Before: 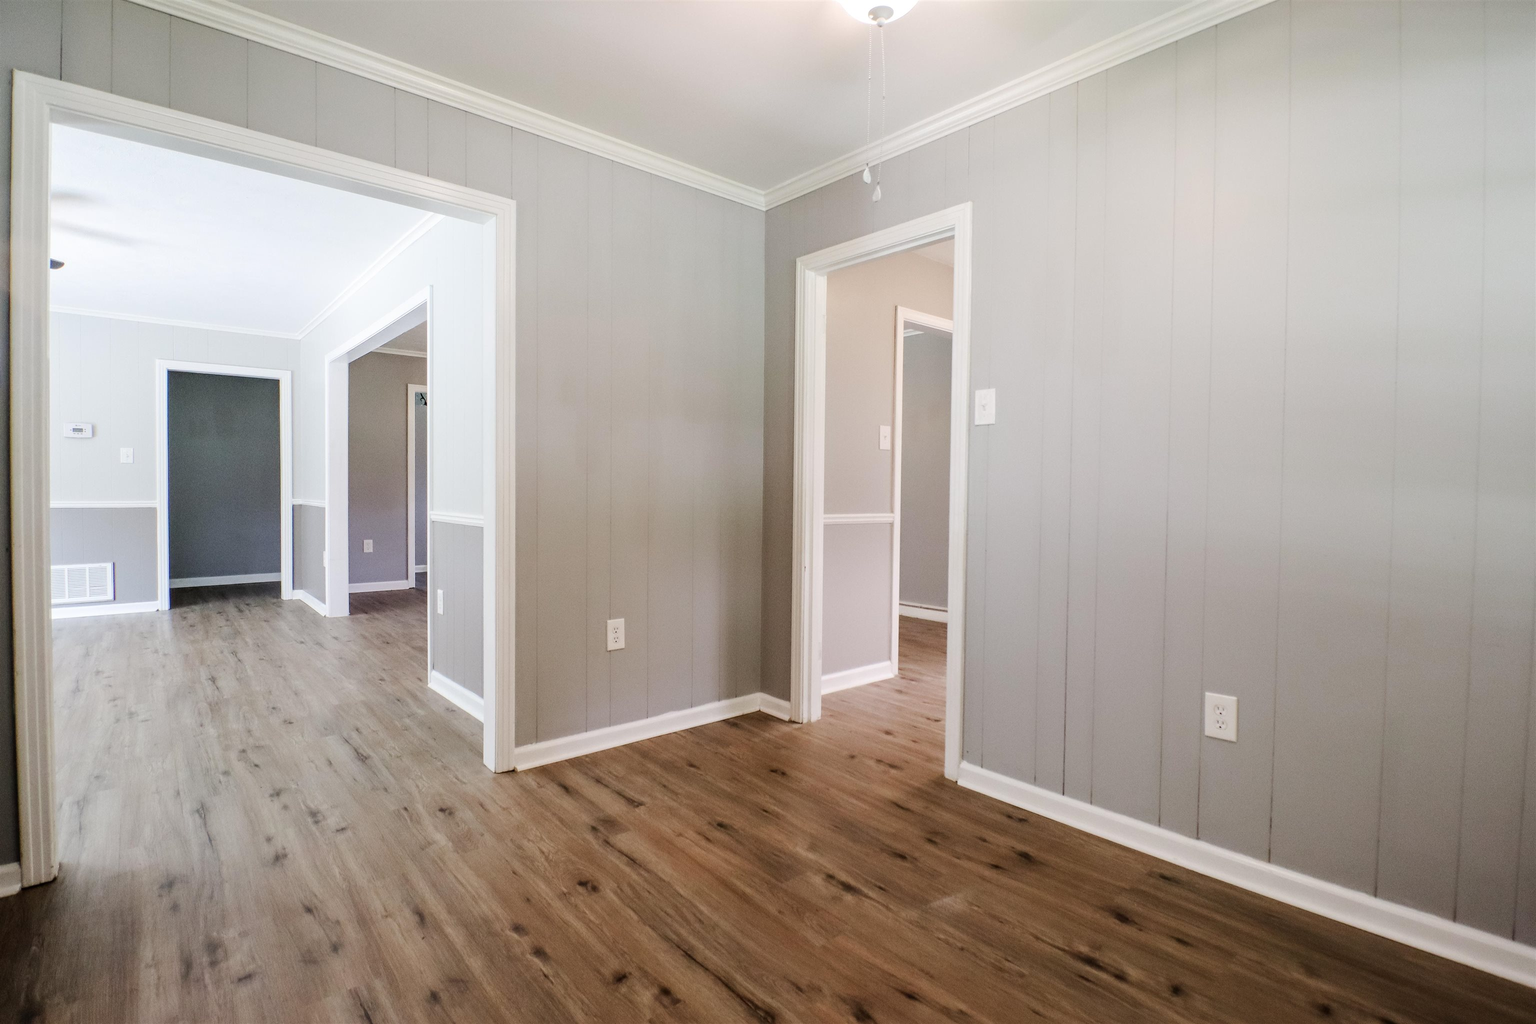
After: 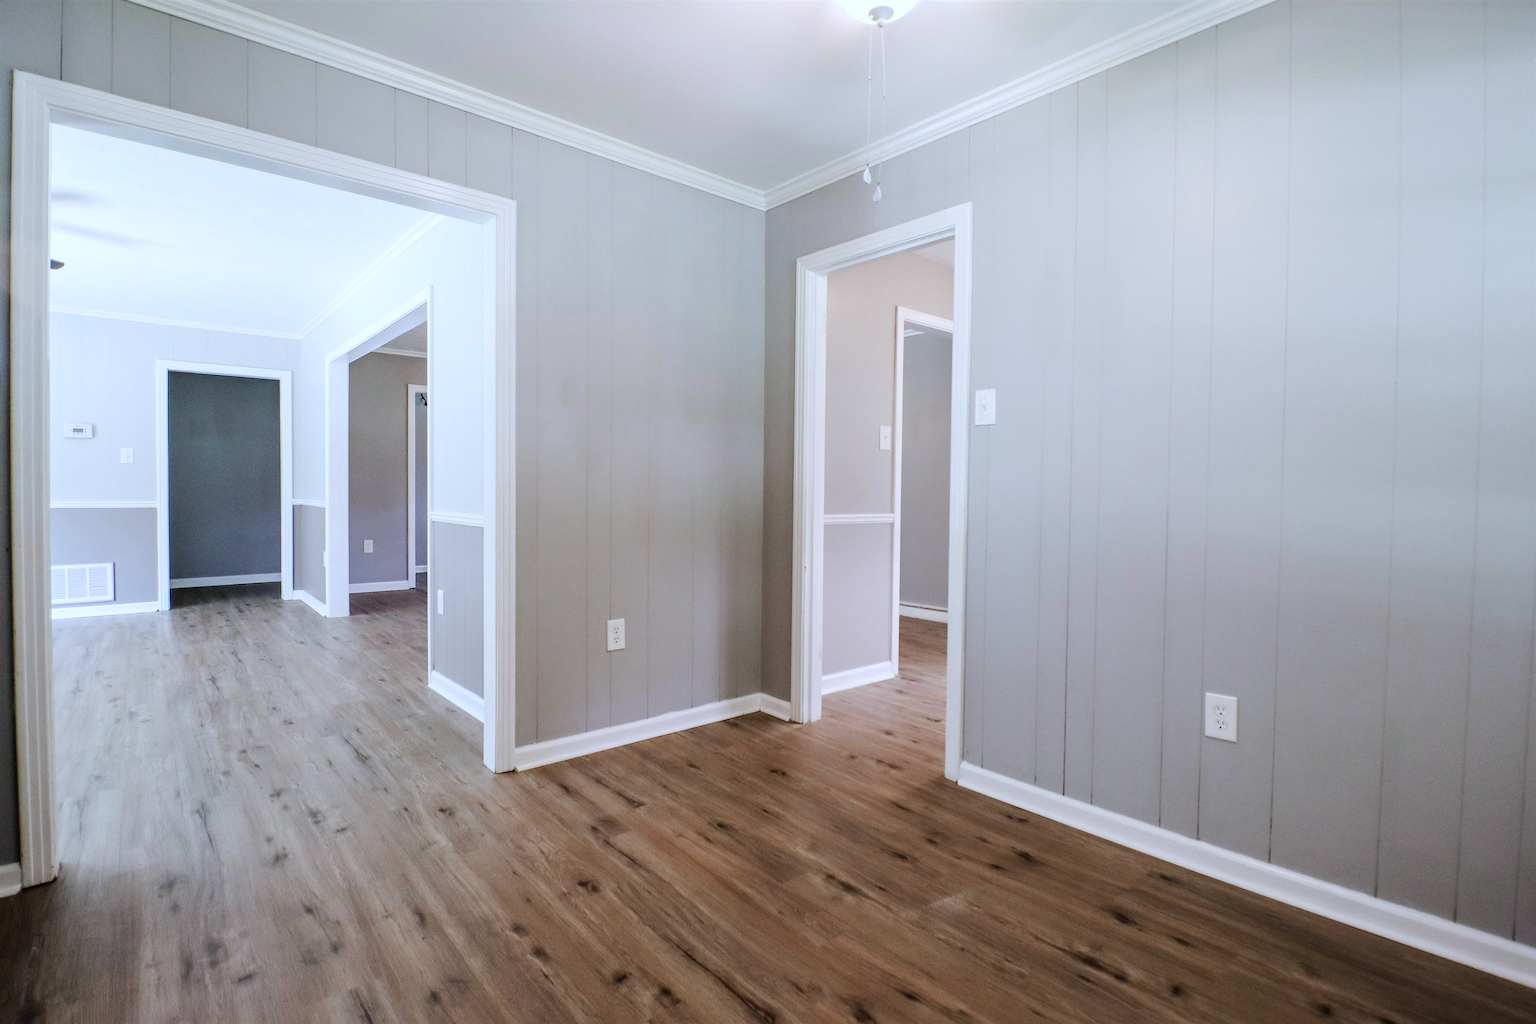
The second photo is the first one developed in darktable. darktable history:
color calibration: illuminant as shot in camera, x 0.369, y 0.376, temperature 4324.5 K
